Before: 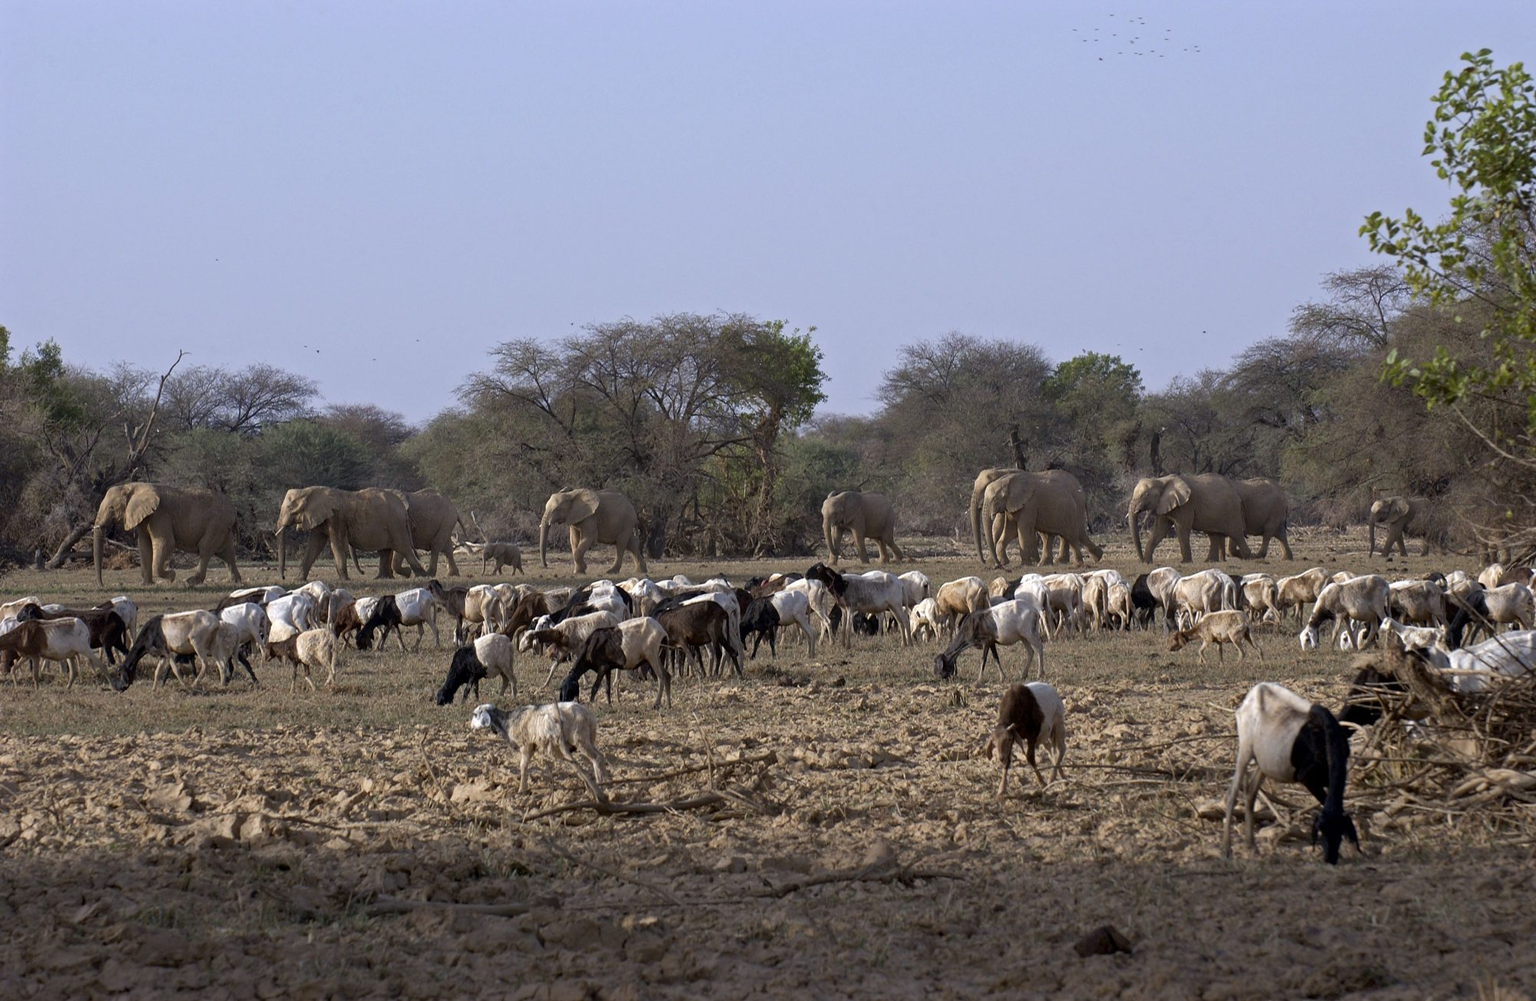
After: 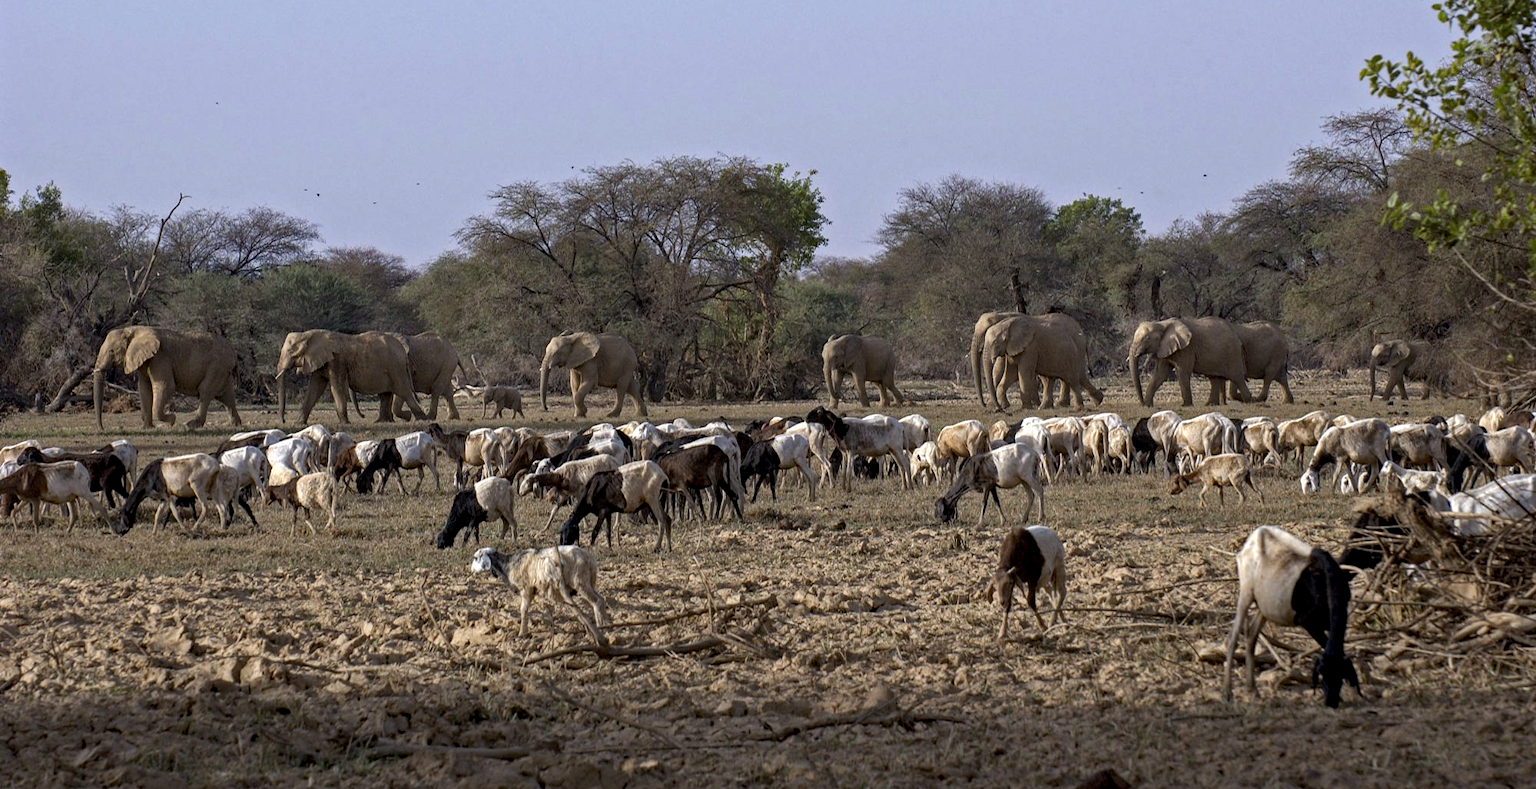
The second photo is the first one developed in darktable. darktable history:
crop and rotate: top 15.736%, bottom 5.441%
local contrast: on, module defaults
haze removal: strength 0.286, distance 0.243, compatibility mode true, adaptive false
